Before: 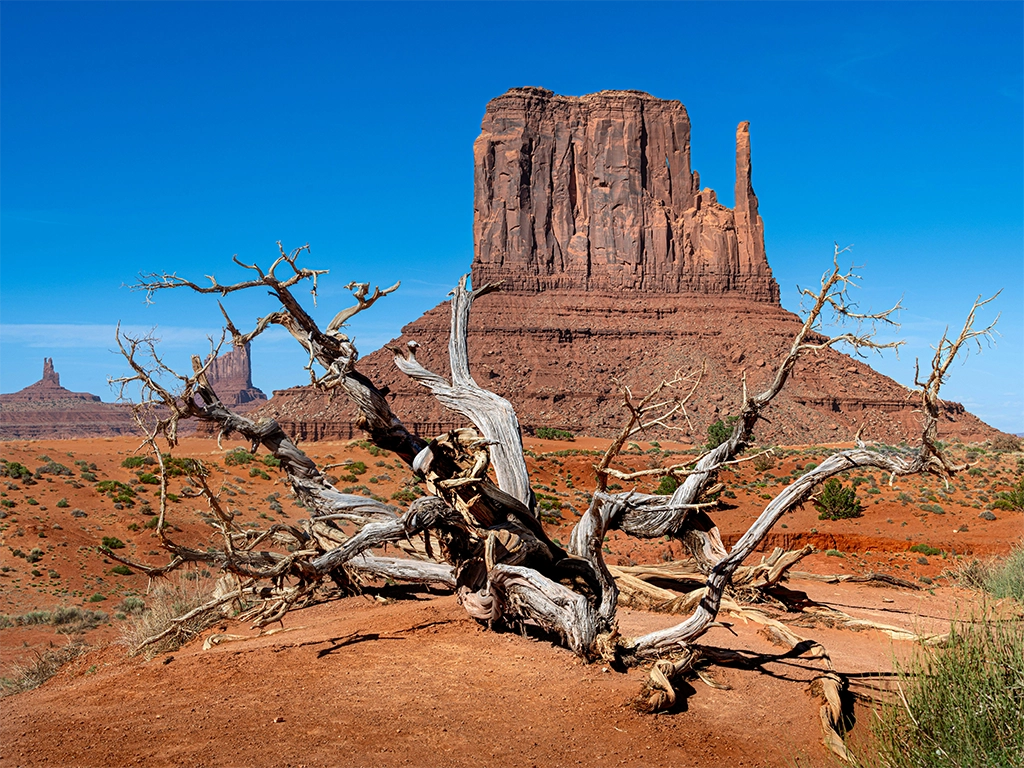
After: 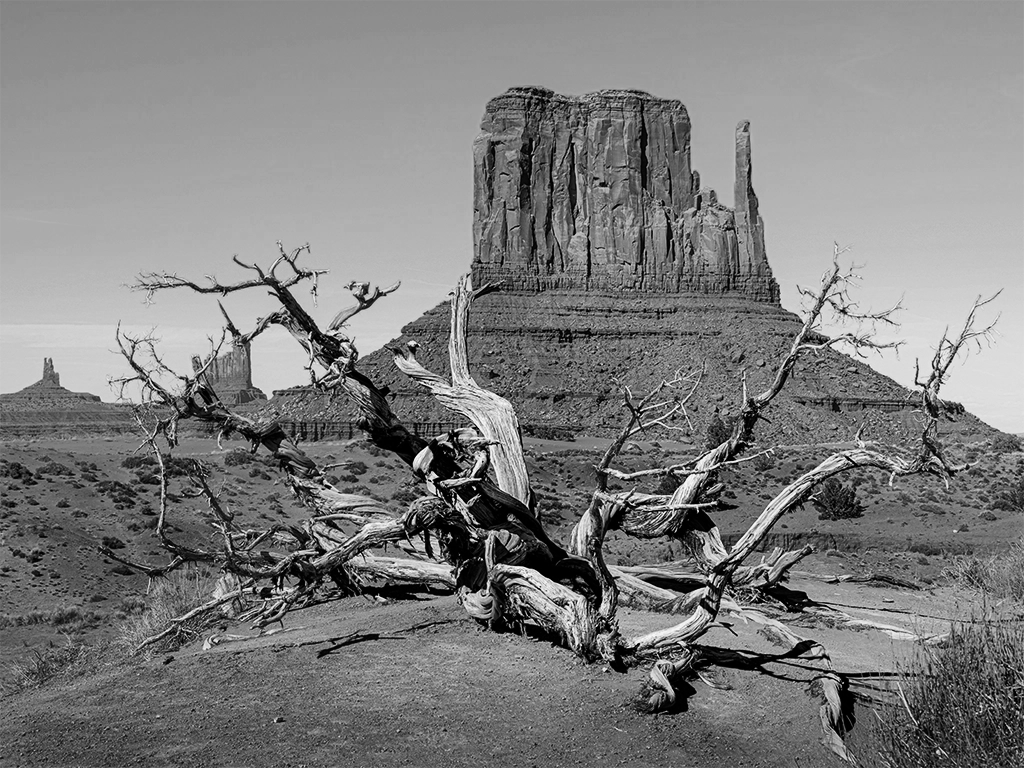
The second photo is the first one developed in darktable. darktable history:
contrast brightness saturation: contrast 0.16, saturation 0.32
color calibration: output gray [0.253, 0.26, 0.487, 0], gray › normalize channels true, illuminant same as pipeline (D50), adaptation XYZ, x 0.346, y 0.359, gamut compression 0
